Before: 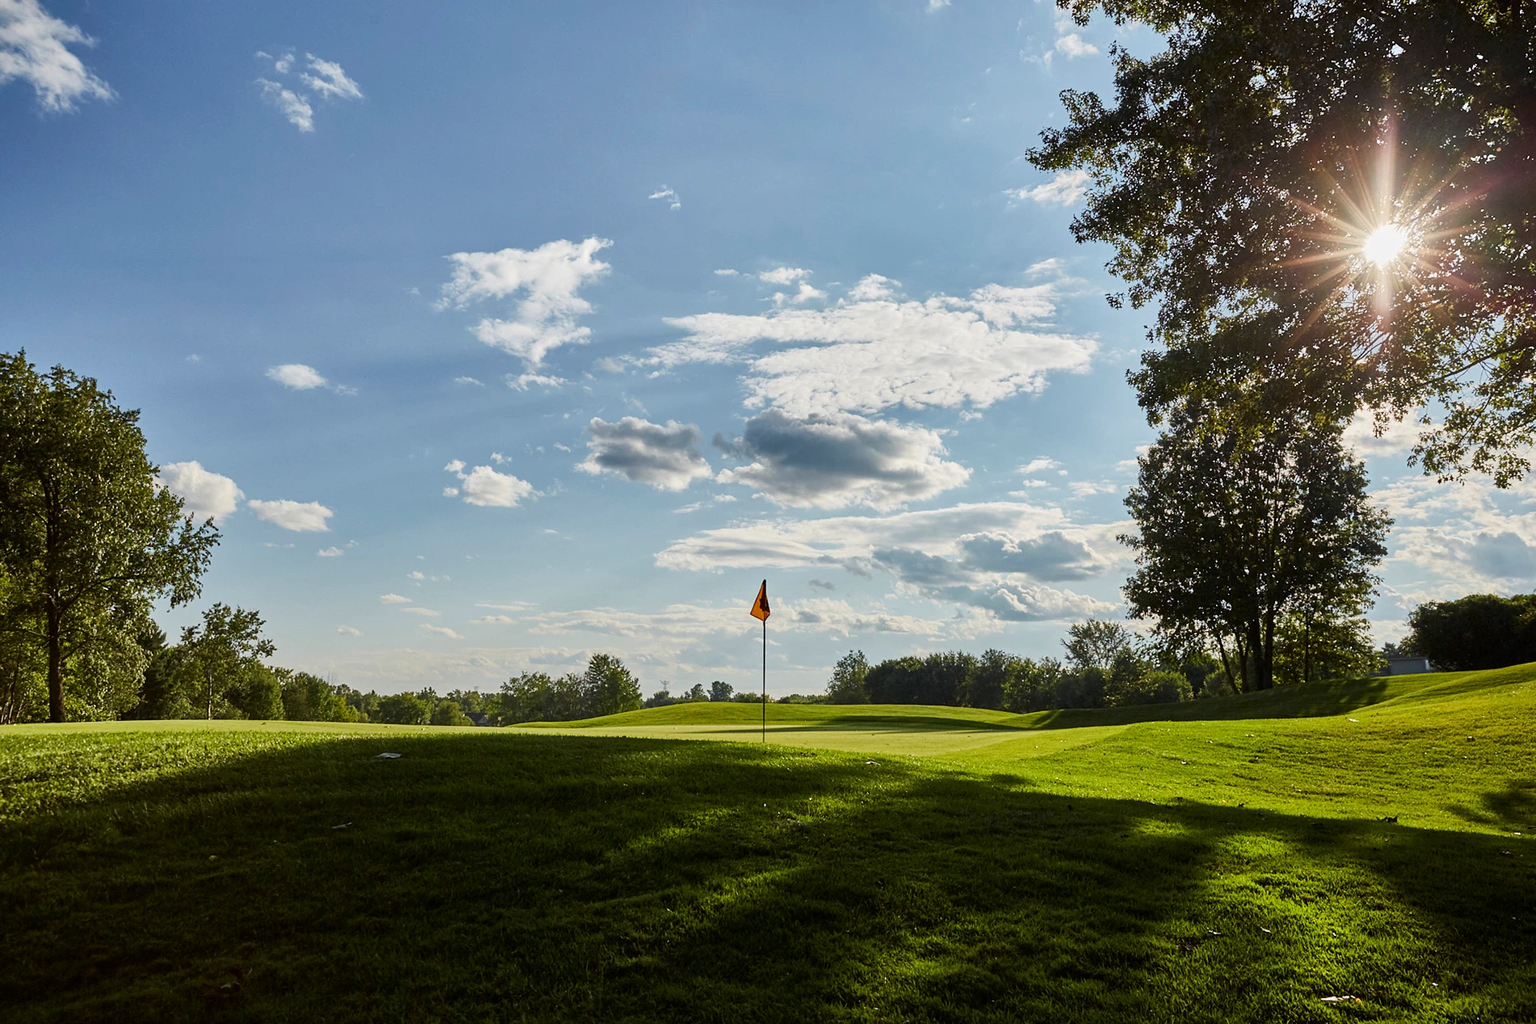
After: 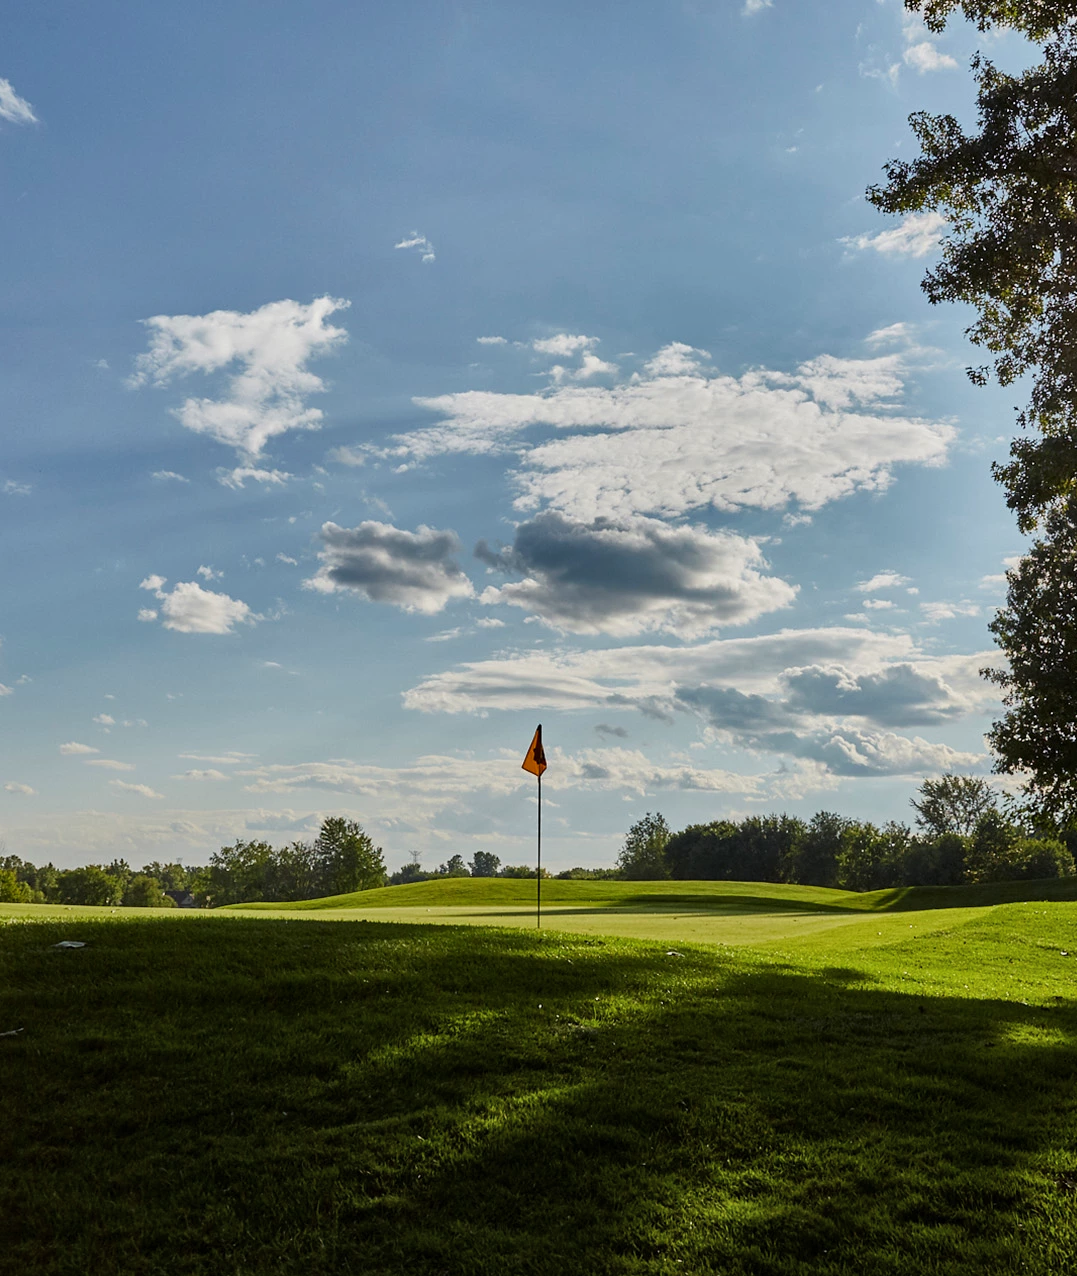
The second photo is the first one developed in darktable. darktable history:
shadows and highlights: shadows 25, highlights -48, soften with gaussian
tone equalizer: on, module defaults
exposure: exposure -0.157 EV, compensate highlight preservation false
crop: left 21.674%, right 22.086%
